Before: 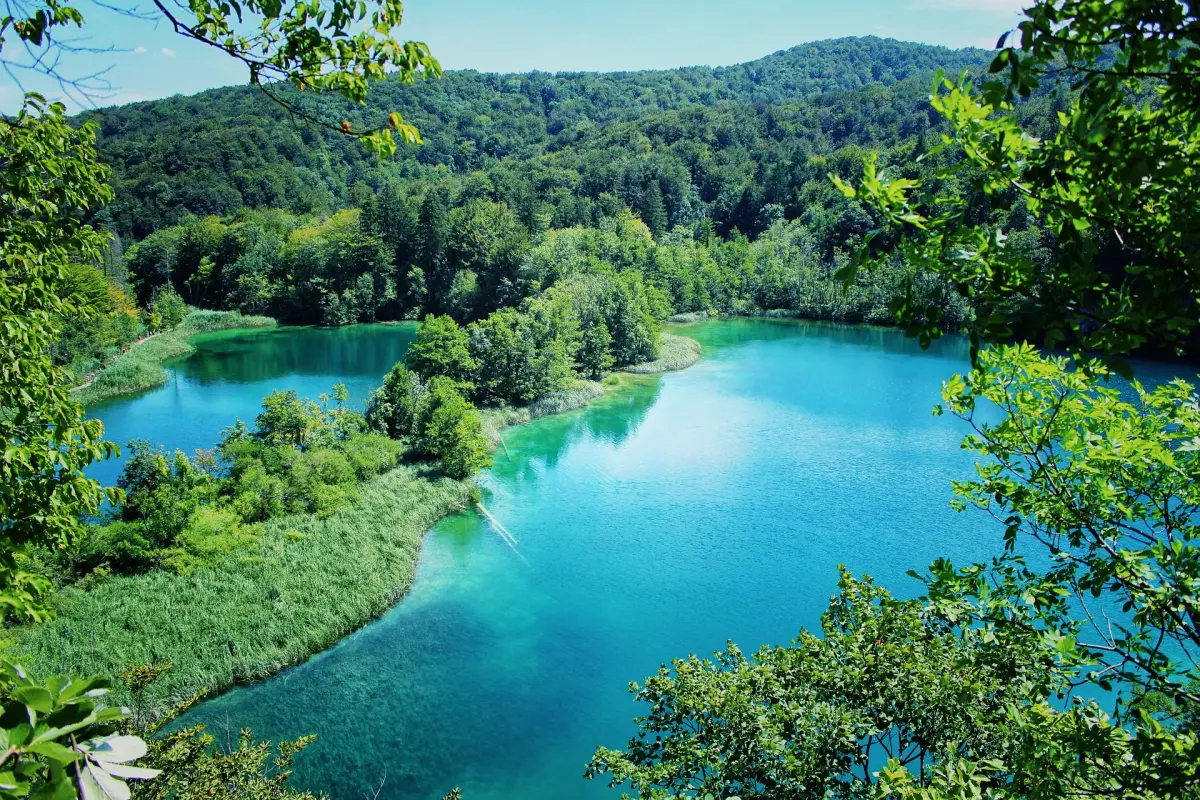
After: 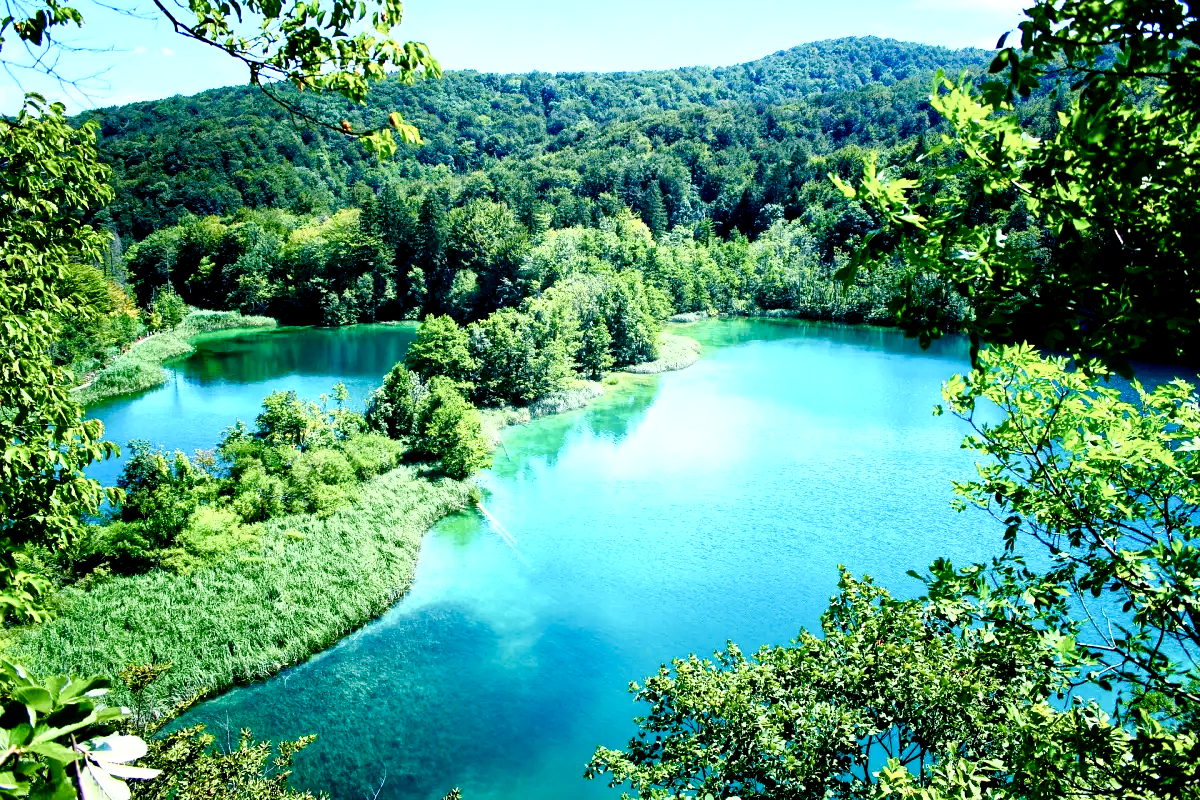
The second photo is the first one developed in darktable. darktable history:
color balance rgb: global offset › luminance -1.029%, perceptual saturation grading › global saturation 0.967%, perceptual saturation grading › highlights -28.99%, perceptual saturation grading › mid-tones 30.209%, perceptual saturation grading › shadows 59.321%, global vibrance 20%
exposure: black level correction 0, exposure 0.7 EV, compensate highlight preservation false
tone curve: curves: ch0 [(0, 0) (0.003, 0) (0.011, 0.001) (0.025, 0.003) (0.044, 0.004) (0.069, 0.007) (0.1, 0.01) (0.136, 0.033) (0.177, 0.082) (0.224, 0.141) (0.277, 0.208) (0.335, 0.282) (0.399, 0.363) (0.468, 0.451) (0.543, 0.545) (0.623, 0.647) (0.709, 0.756) (0.801, 0.87) (0.898, 0.972) (1, 1)], color space Lab, independent channels, preserve colors none
